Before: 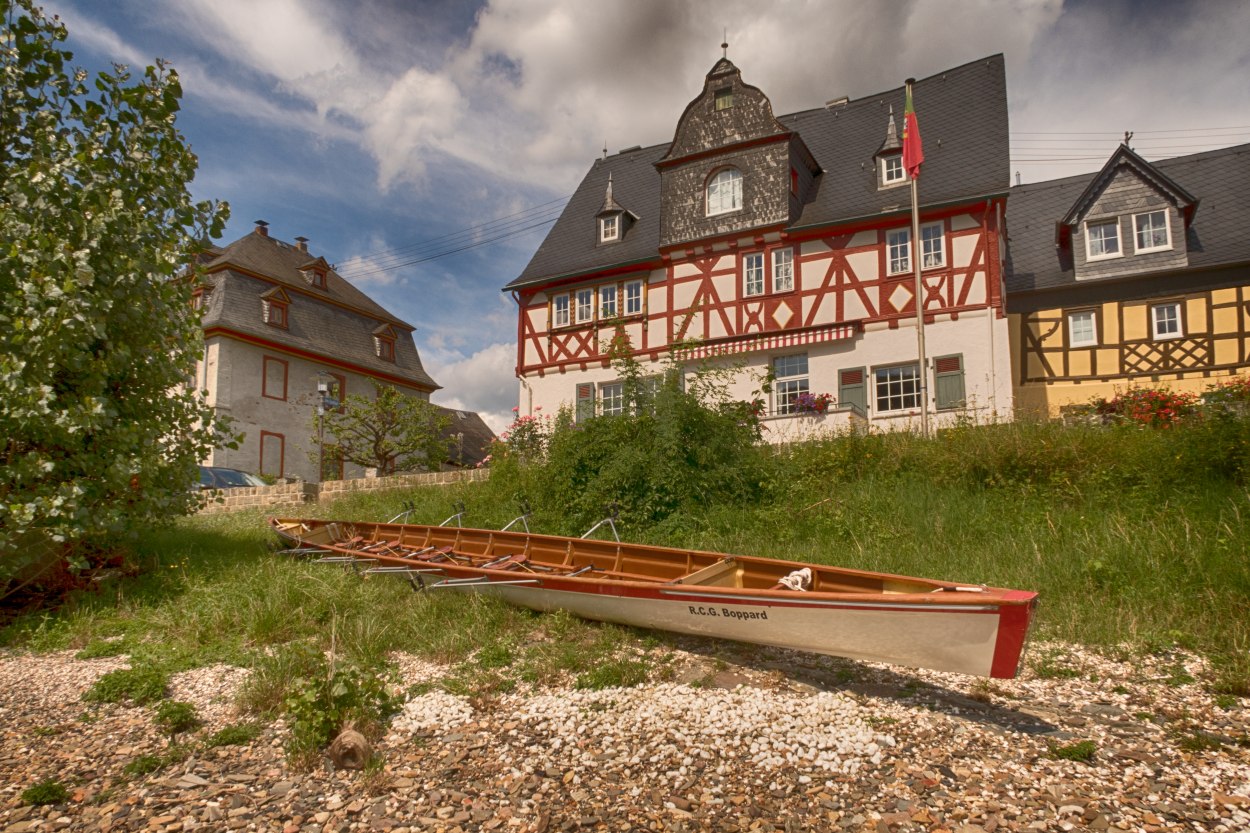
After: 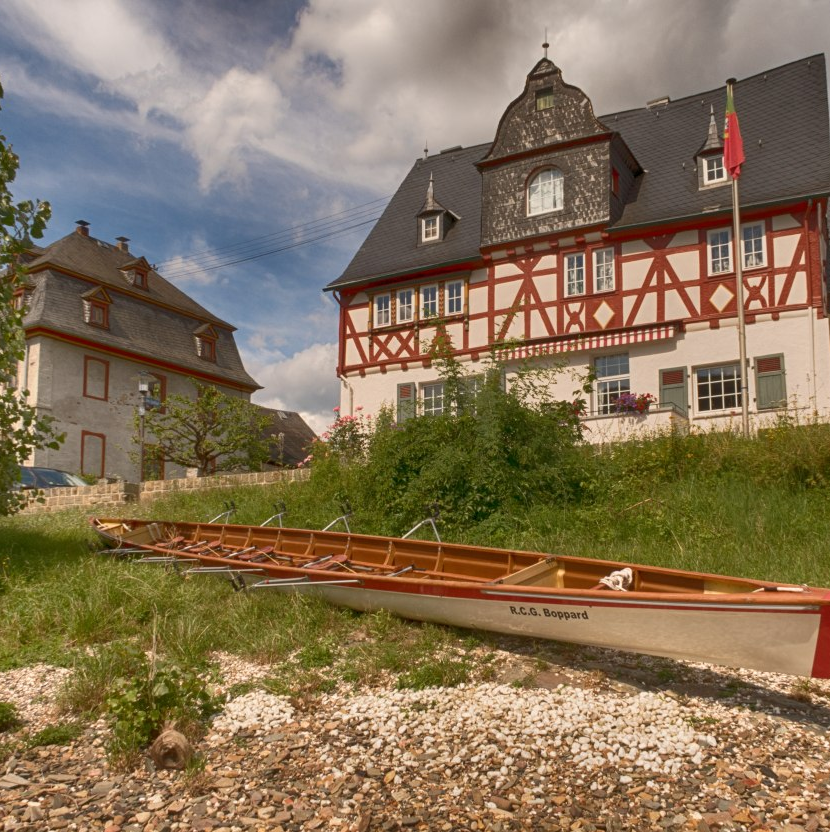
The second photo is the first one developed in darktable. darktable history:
crop and rotate: left 14.332%, right 19.227%
